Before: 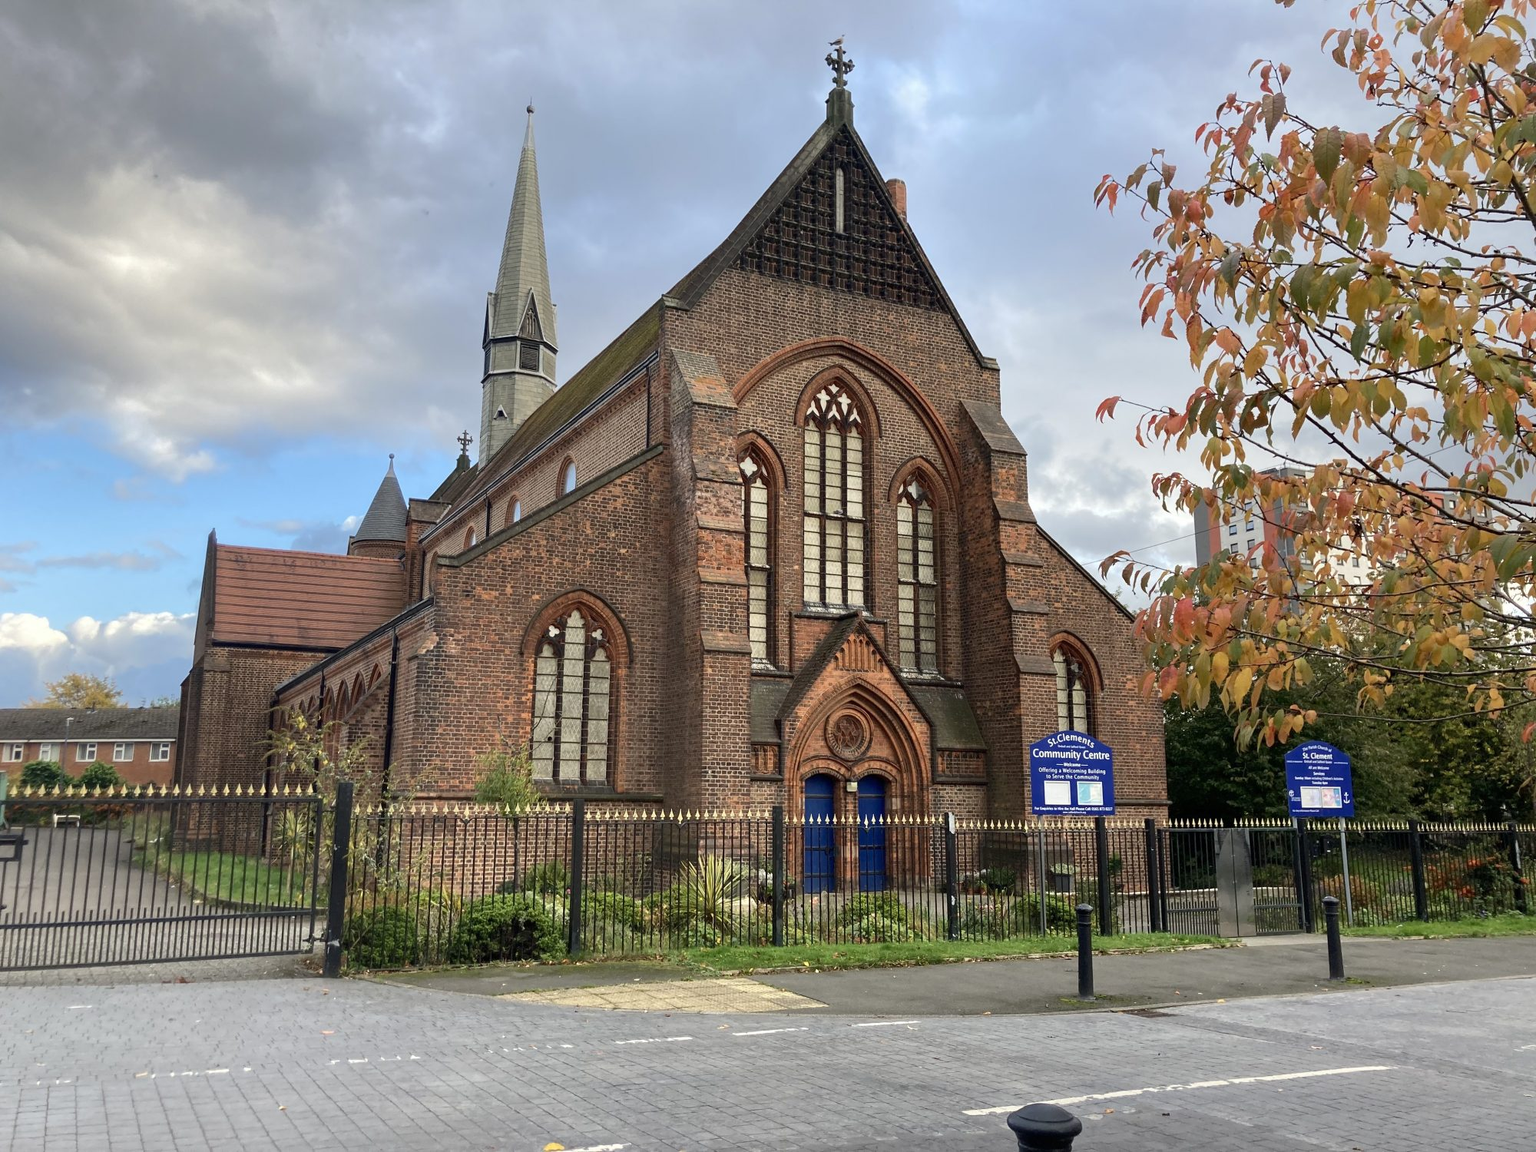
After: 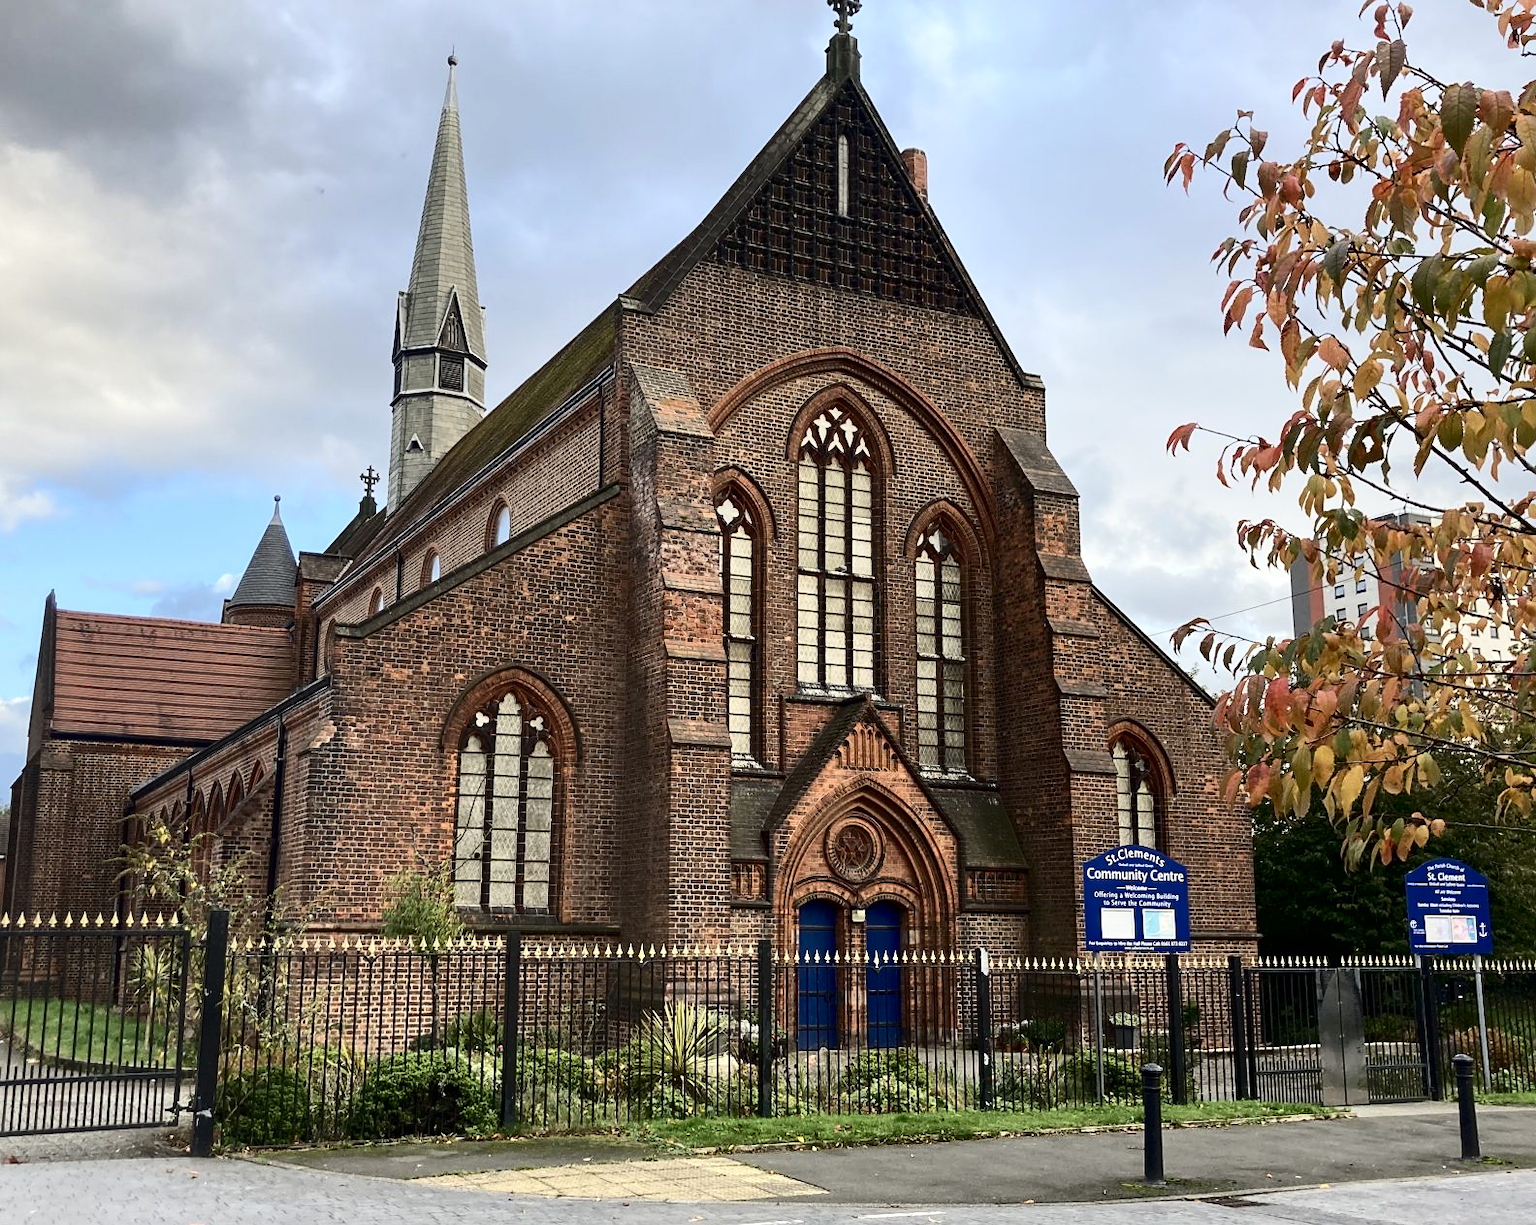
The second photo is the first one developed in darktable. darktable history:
crop: left 11.225%, top 5.381%, right 9.565%, bottom 10.314%
contrast brightness saturation: contrast 0.28
sharpen: amount 0.2
